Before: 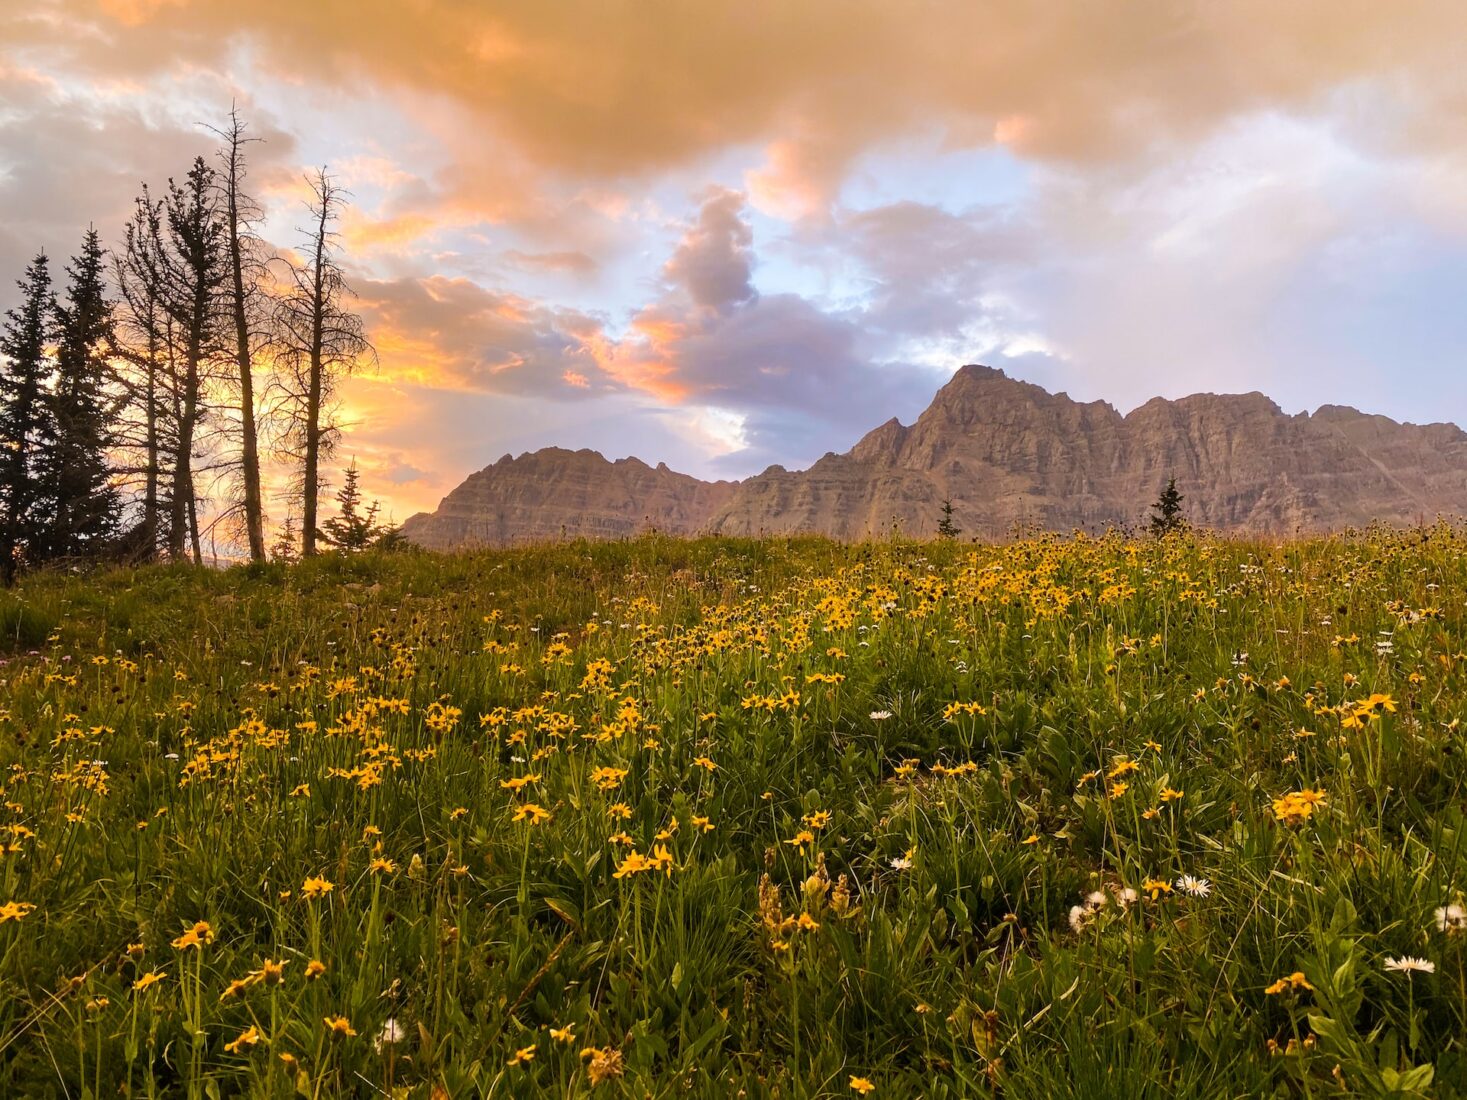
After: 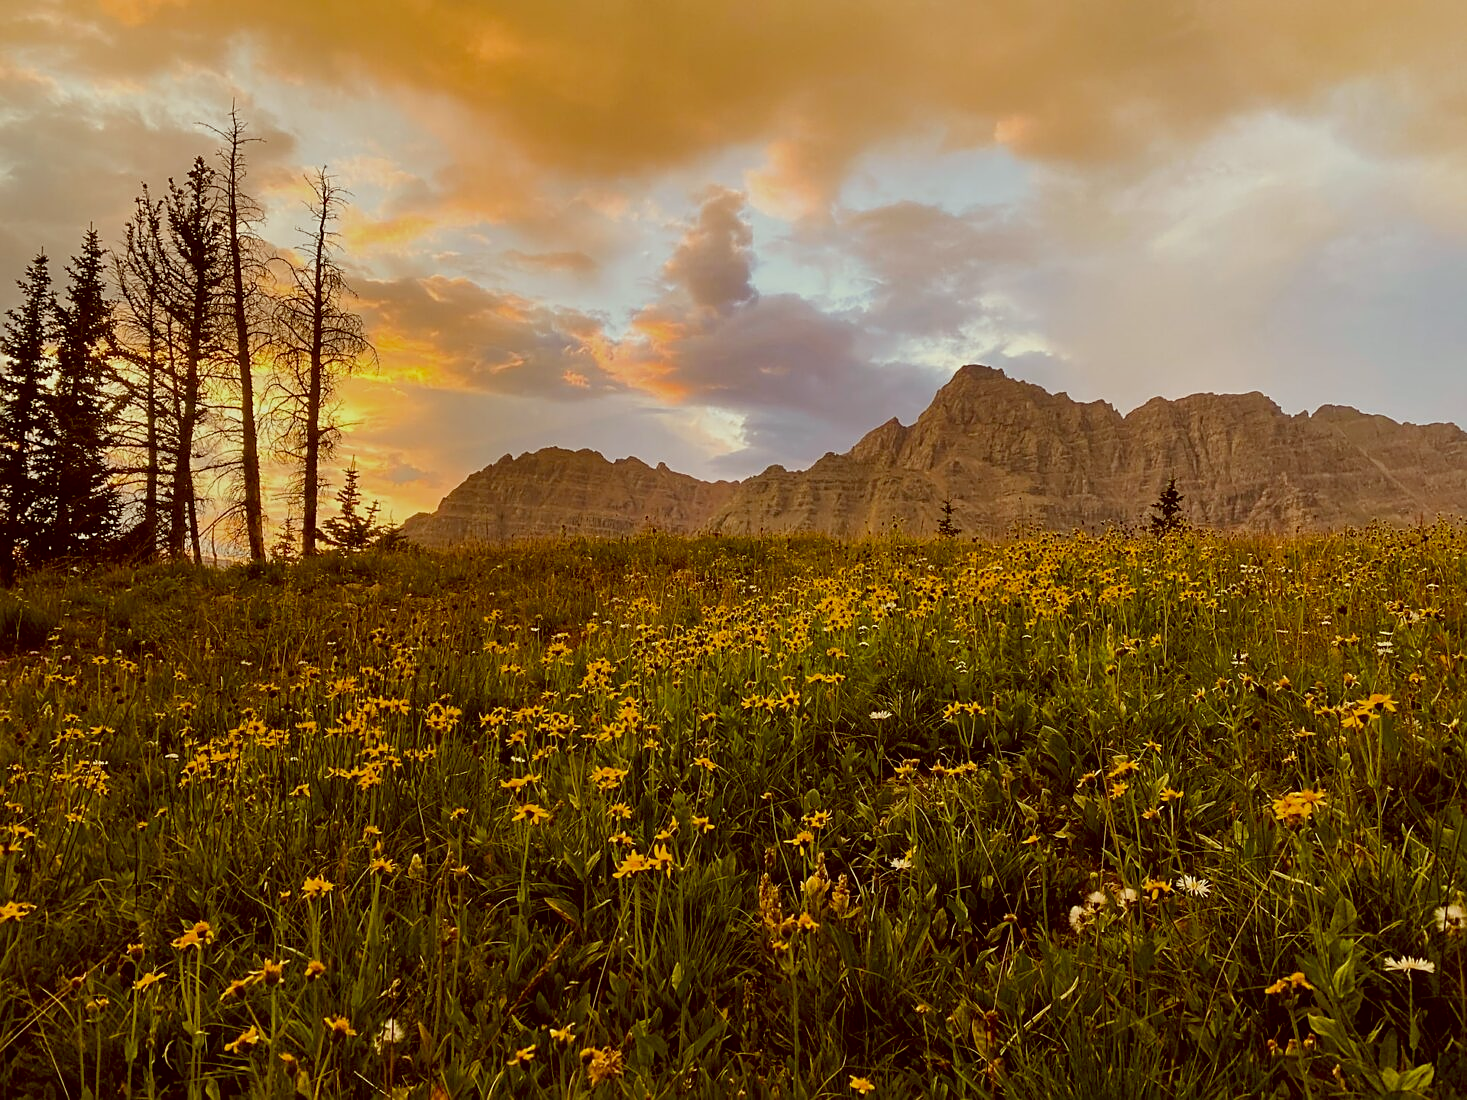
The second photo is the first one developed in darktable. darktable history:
color correction: highlights a* -5.59, highlights b* 9.8, shadows a* 9.75, shadows b* 24.34
exposure: black level correction 0.011, exposure -0.482 EV, compensate highlight preservation false
sharpen: on, module defaults
